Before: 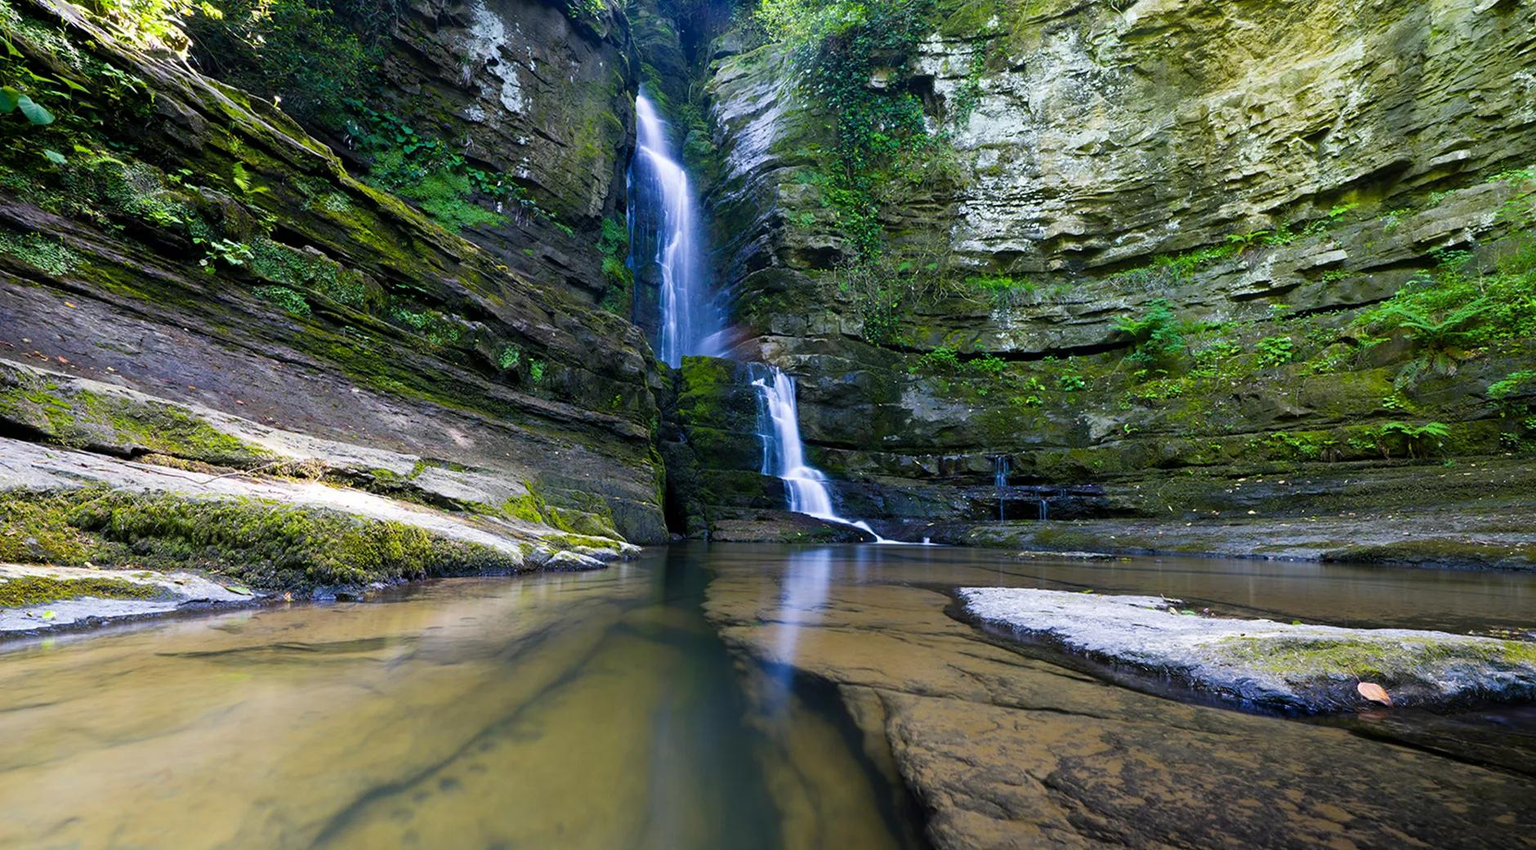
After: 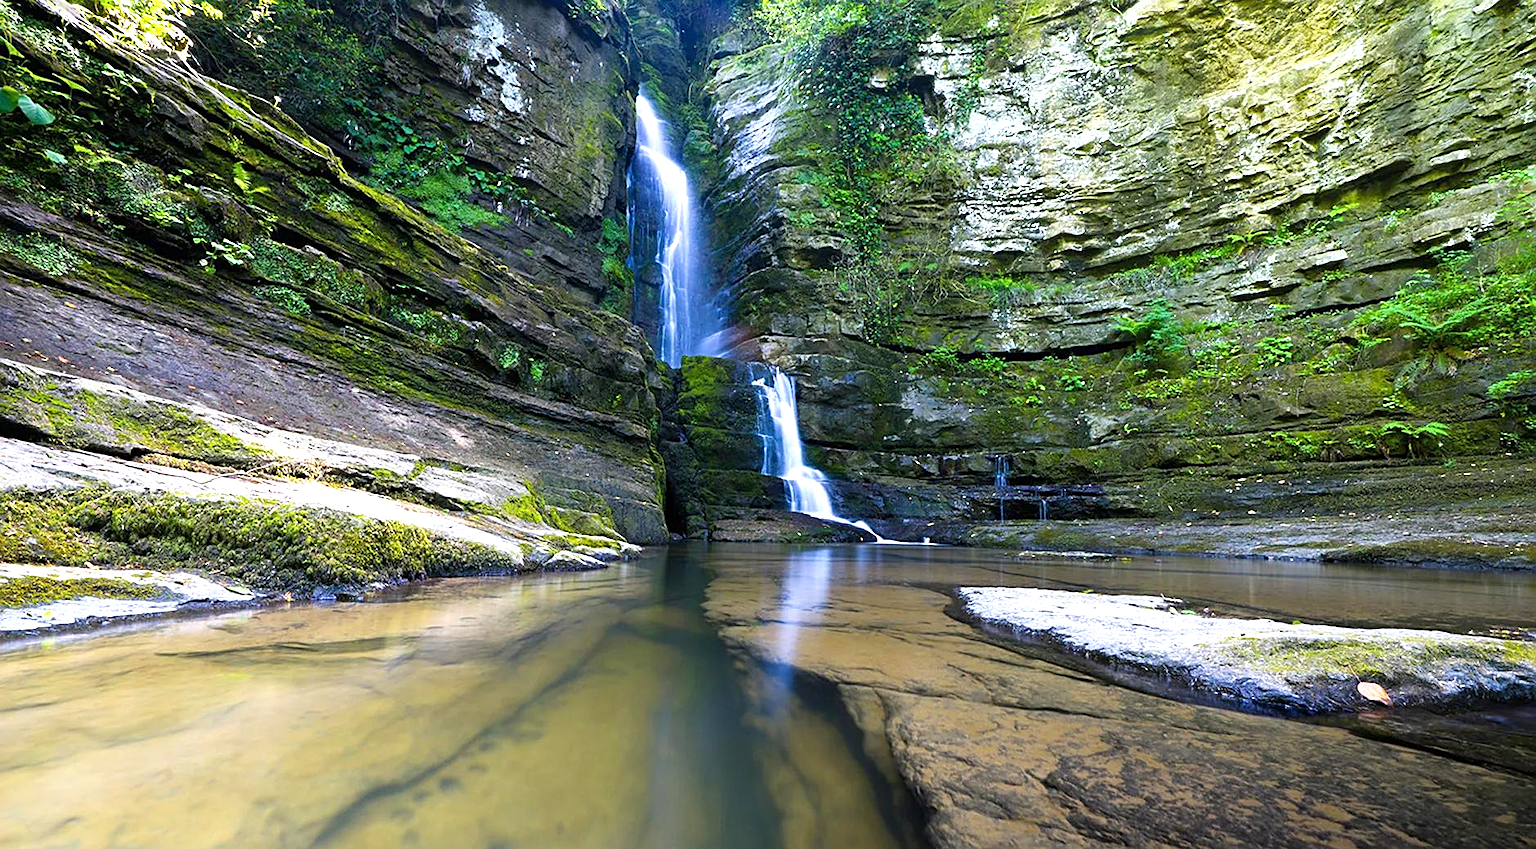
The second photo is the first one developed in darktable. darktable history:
exposure: black level correction 0, exposure 0.7 EV, compensate exposure bias true, compensate highlight preservation false
sharpen: on, module defaults
